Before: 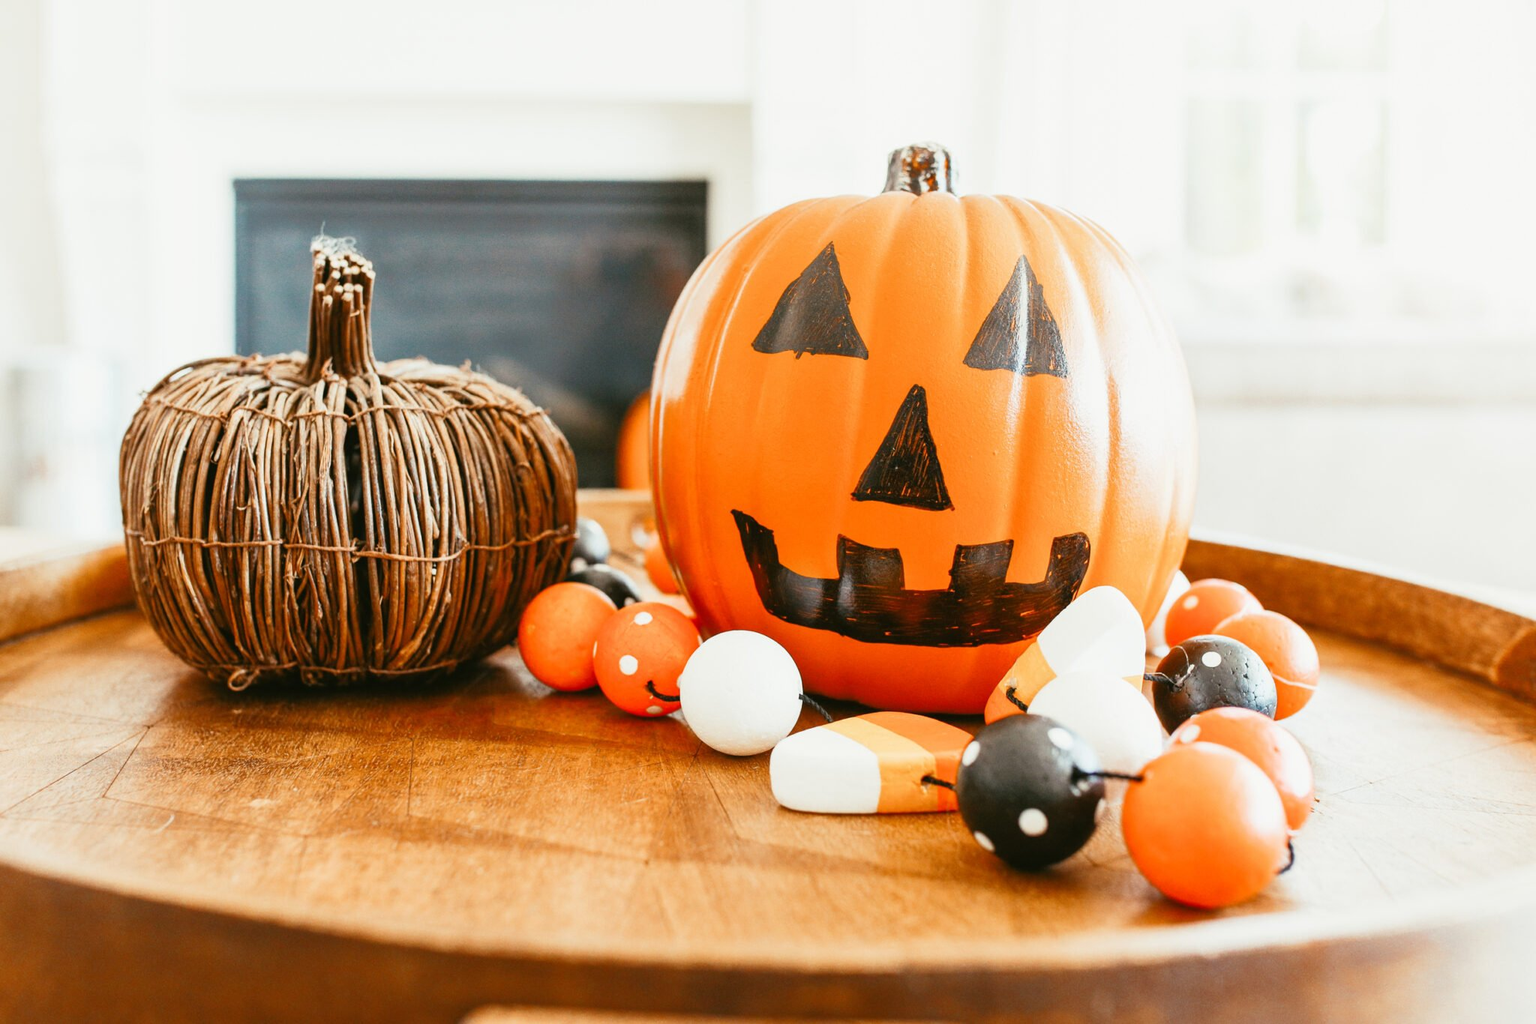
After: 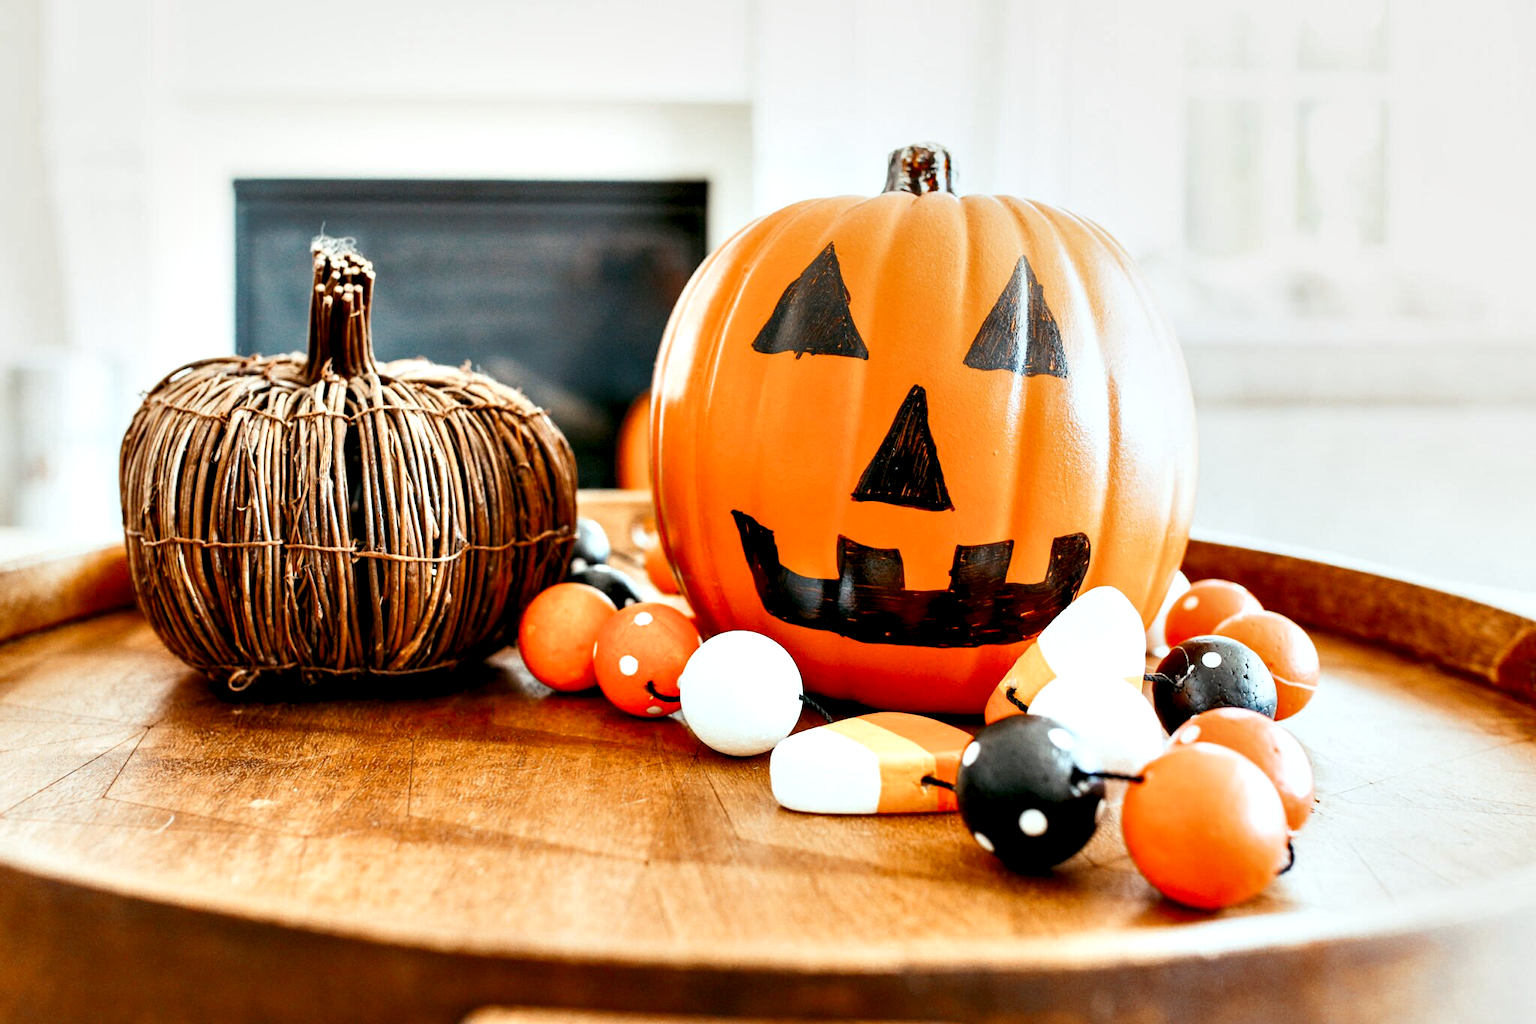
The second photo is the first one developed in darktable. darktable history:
contrast equalizer: octaves 7, y [[0.6 ×6], [0.55 ×6], [0 ×6], [0 ×6], [0 ×6]]
exposure: exposure -0.113 EV, compensate highlight preservation false
